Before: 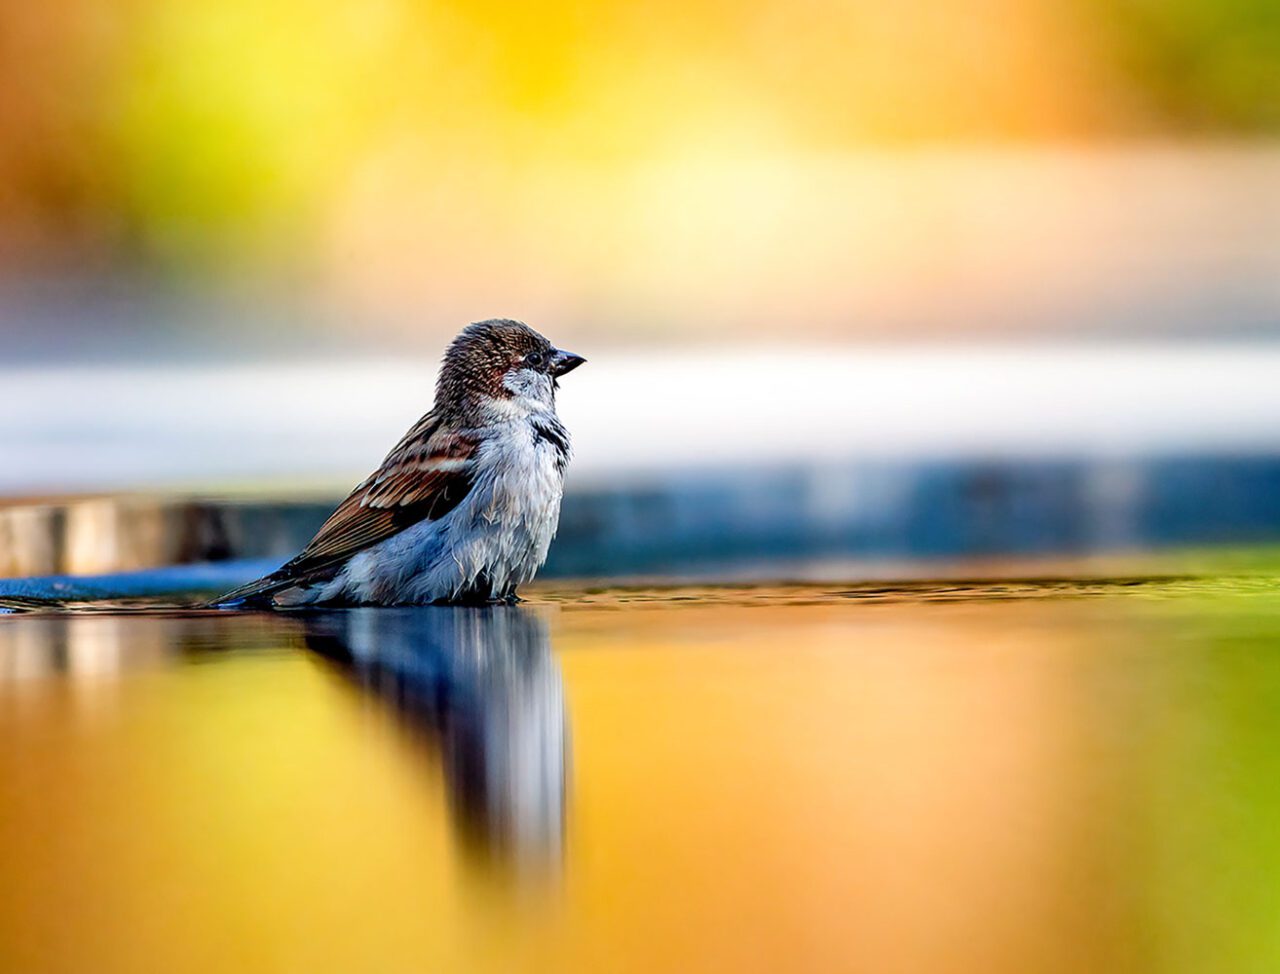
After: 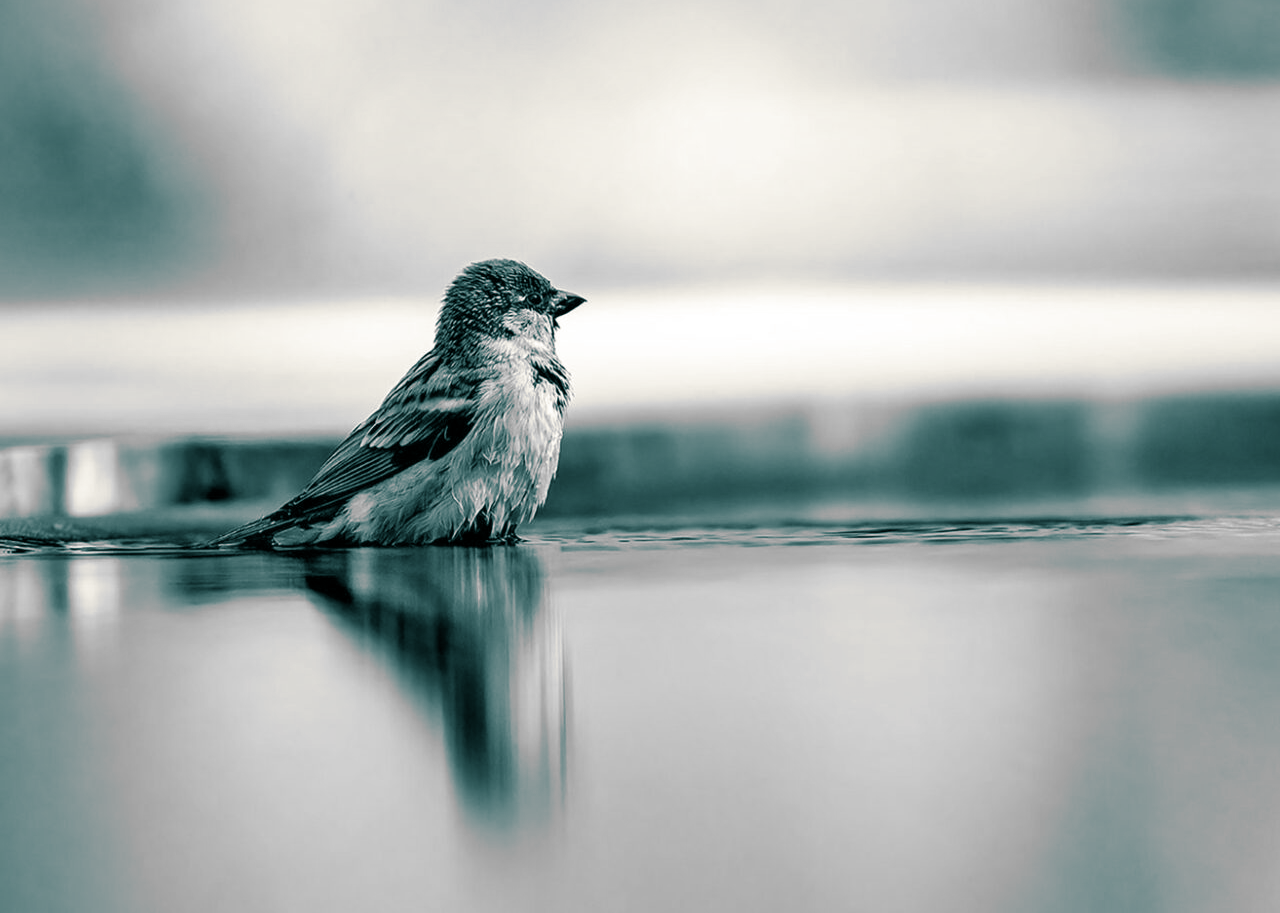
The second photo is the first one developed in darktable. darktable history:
crop and rotate: top 6.25%
monochrome: on, module defaults
split-toning: shadows › hue 186.43°, highlights › hue 49.29°, compress 30.29%
